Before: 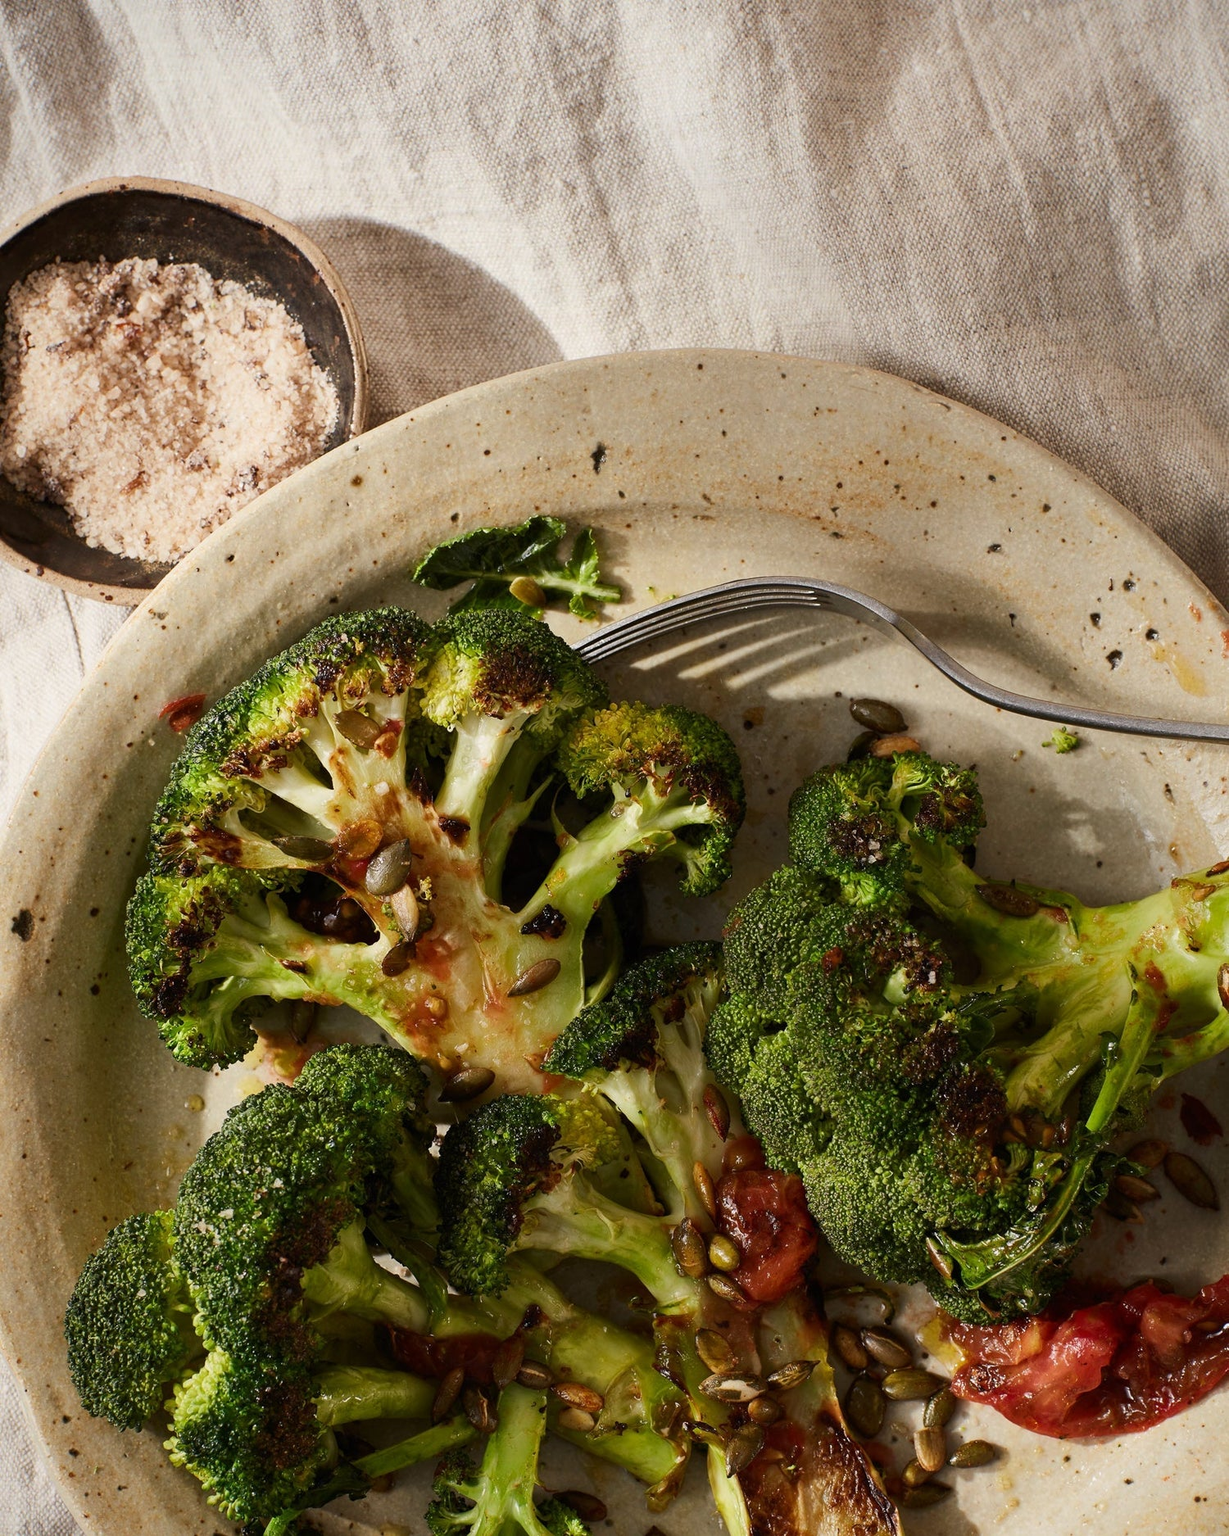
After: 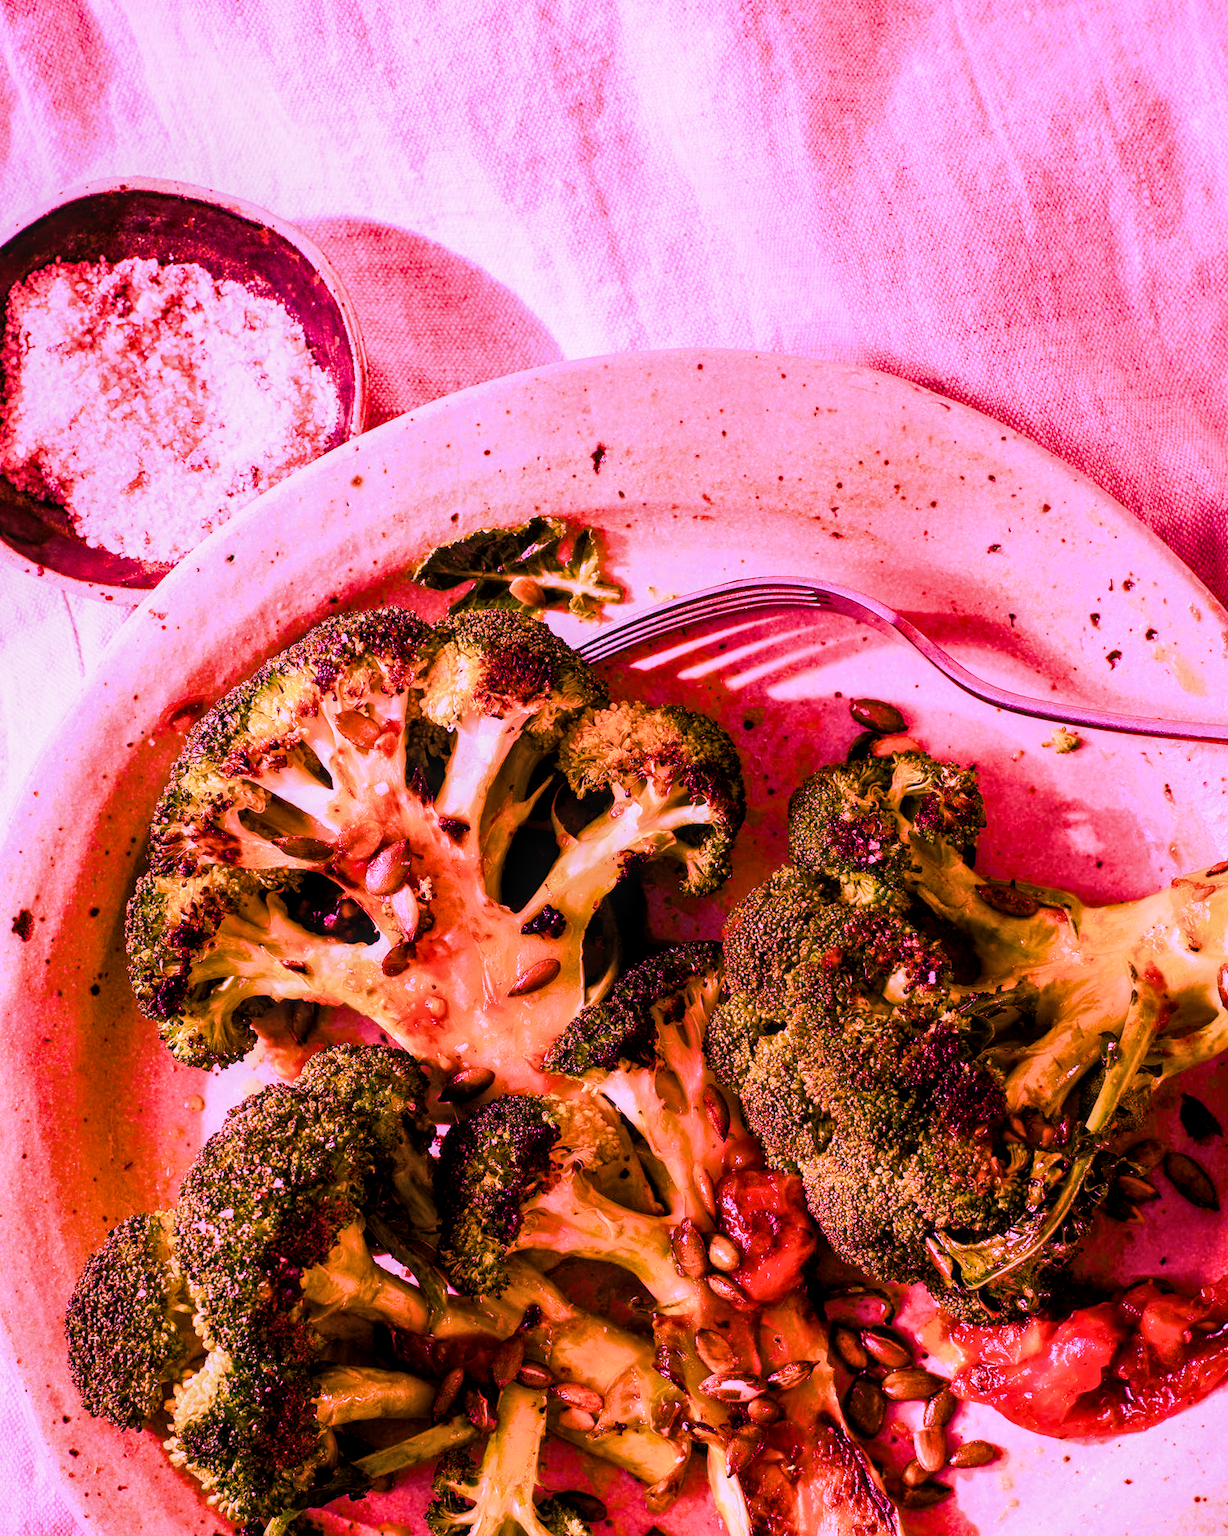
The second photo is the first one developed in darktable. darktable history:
local contrast: on, module defaults
raw chromatic aberrations: on, module defaults
exposure: black level correction 0.001, exposure 0.5 EV, compensate exposure bias true, compensate highlight preservation false
filmic rgb: black relative exposure -7.65 EV, white relative exposure 4.56 EV, hardness 3.61
highlight reconstruction: method reconstruct color, iterations 1, diameter of reconstruction 64 px
hot pixels: on, module defaults
lens correction: scale 1.01, crop 1, focal 85, aperture 2.8, distance 10.02, camera "Canon EOS RP", lens "Canon RF 85mm F2 MACRO IS STM"
raw denoise: x [[0, 0.25, 0.5, 0.75, 1] ×4]
tone equalizer "mask blending: all purposes": on, module defaults
color balance rgb: linear chroma grading › global chroma 9%, perceptual saturation grading › global saturation 36%, perceptual saturation grading › shadows 35%, perceptual brilliance grading › global brilliance 15%, perceptual brilliance grading › shadows -35%, global vibrance 15%
white balance: red 2.04, blue 1.628
